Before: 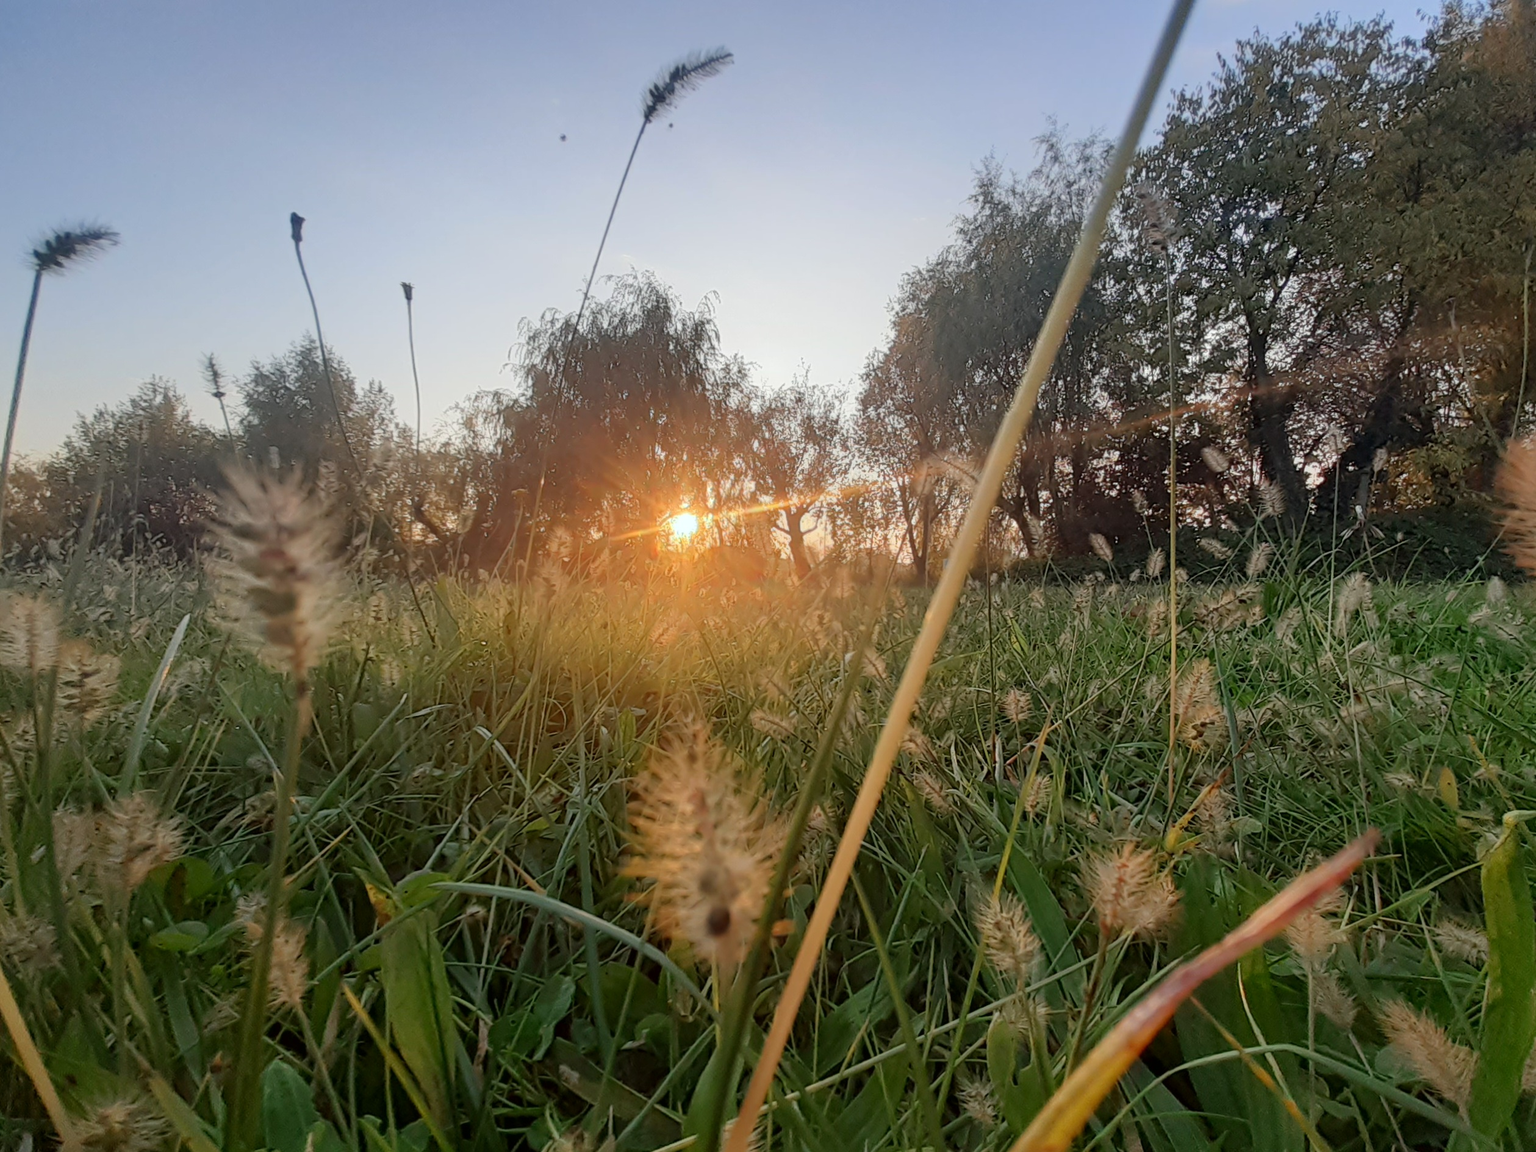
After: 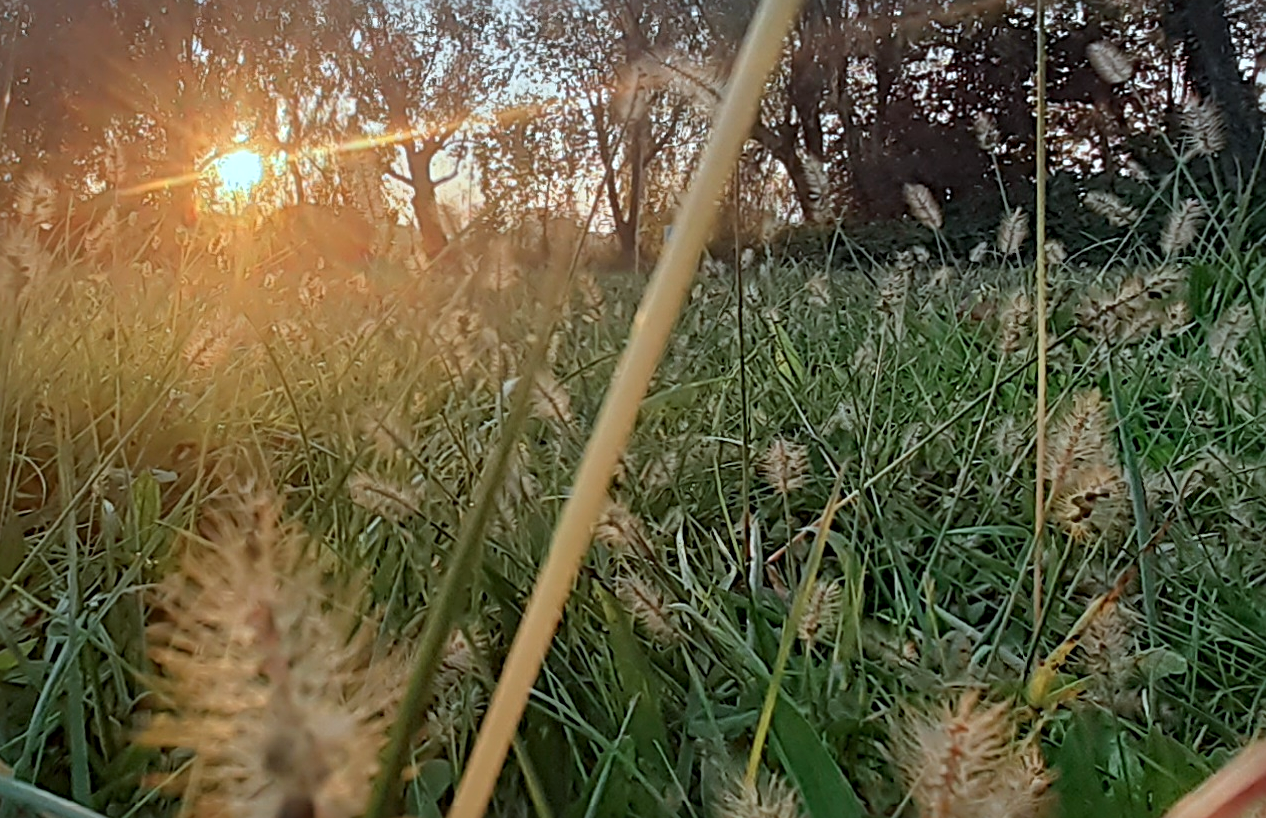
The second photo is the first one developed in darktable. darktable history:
sharpen: radius 4.883
crop: left 35.03%, top 36.625%, right 14.663%, bottom 20.057%
color calibration: illuminant F (fluorescent), F source F9 (Cool White Deluxe 4150 K) – high CRI, x 0.374, y 0.373, temperature 4158.34 K
